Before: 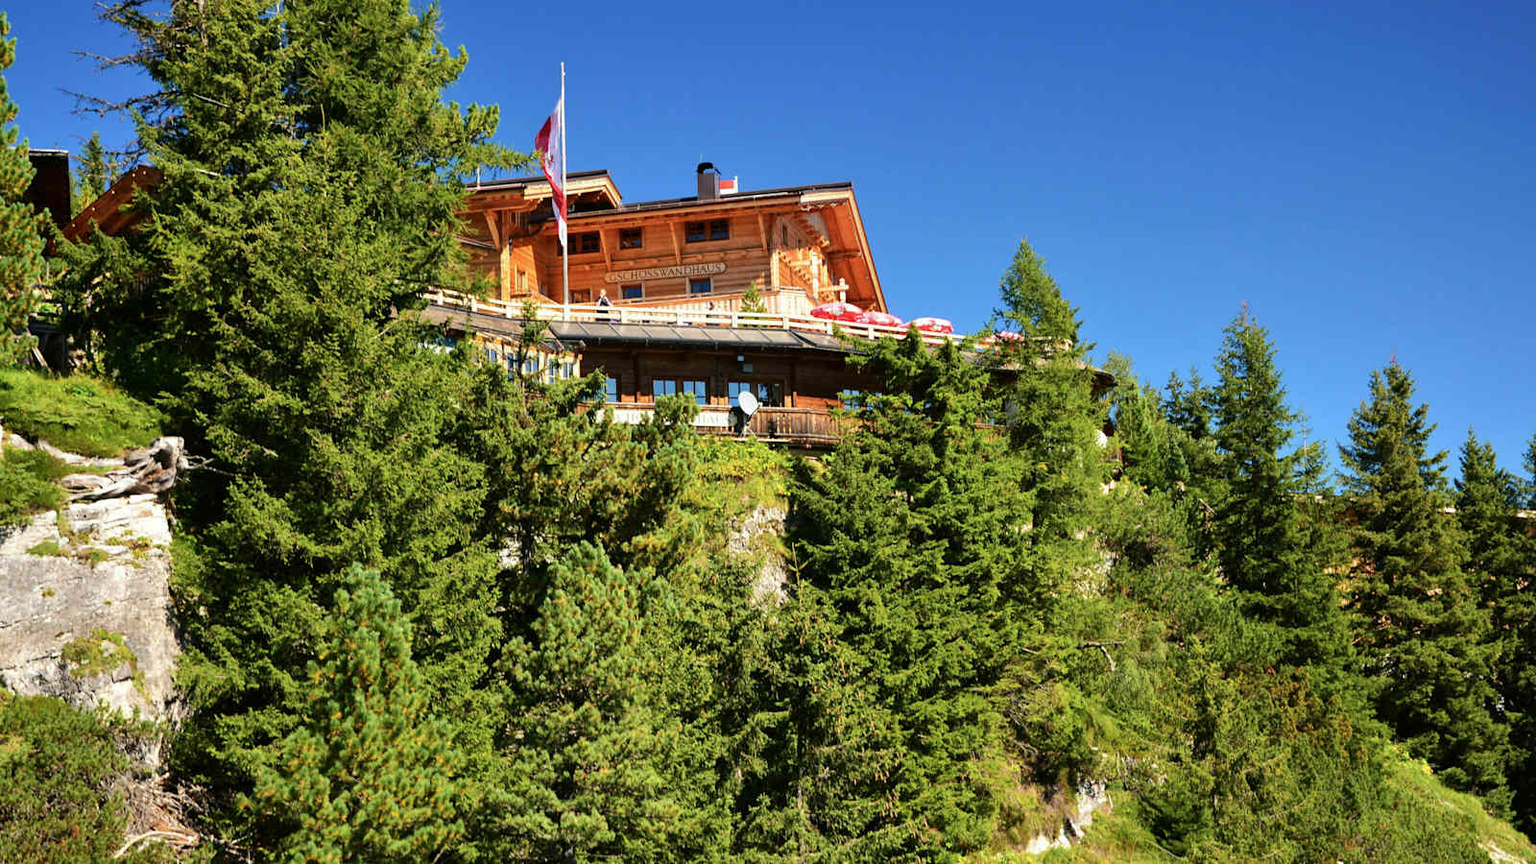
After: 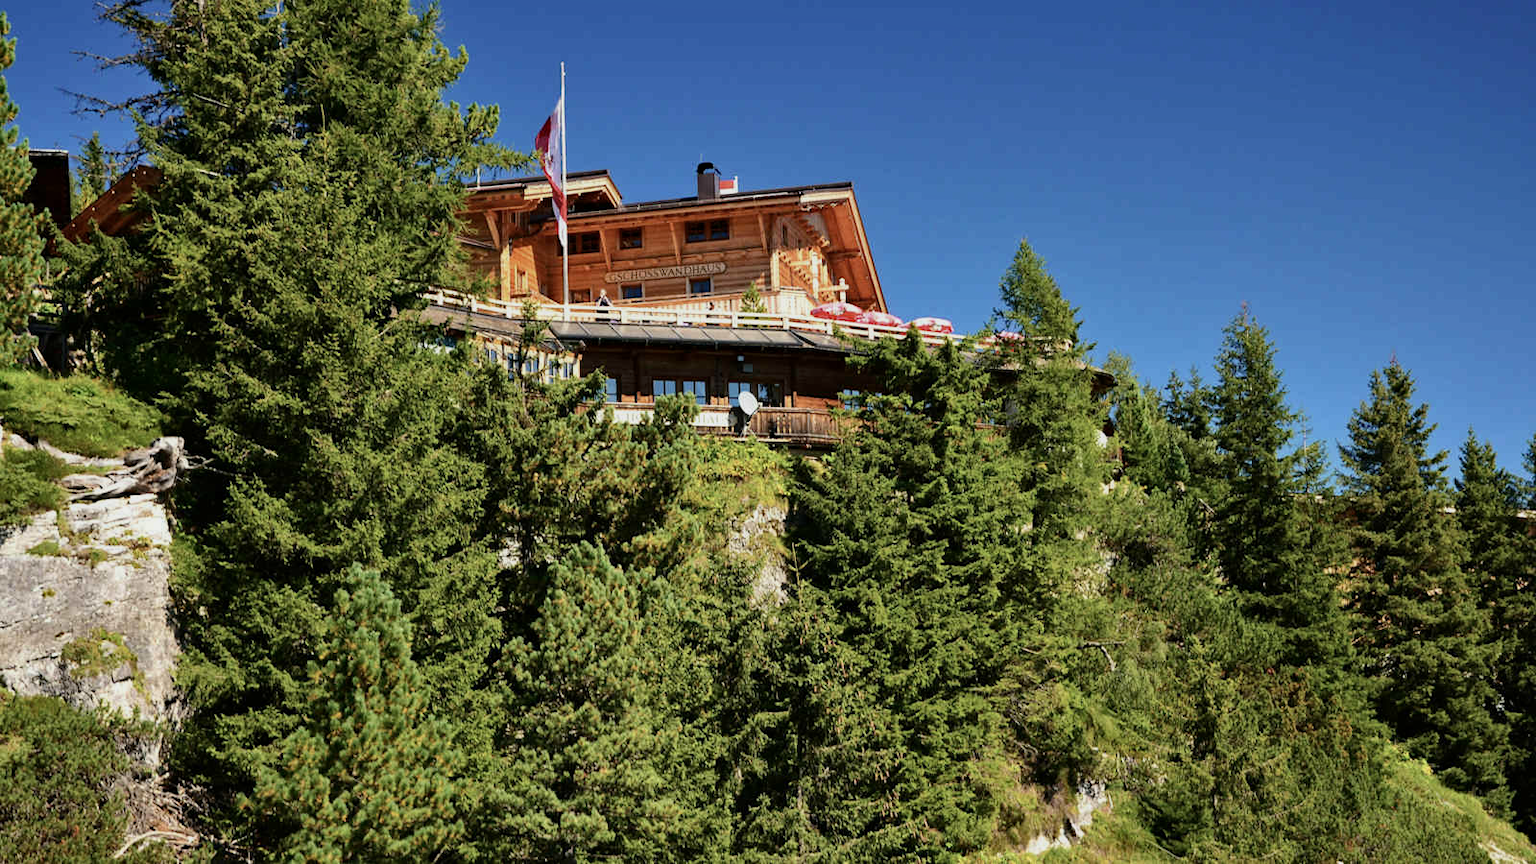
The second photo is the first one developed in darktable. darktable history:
exposure: exposure -0.374 EV, compensate exposure bias true, compensate highlight preservation false
haze removal: compatibility mode true, adaptive false
local contrast: mode bilateral grid, contrast 20, coarseness 49, detail 103%, midtone range 0.2
contrast brightness saturation: contrast 0.108, saturation -0.165
